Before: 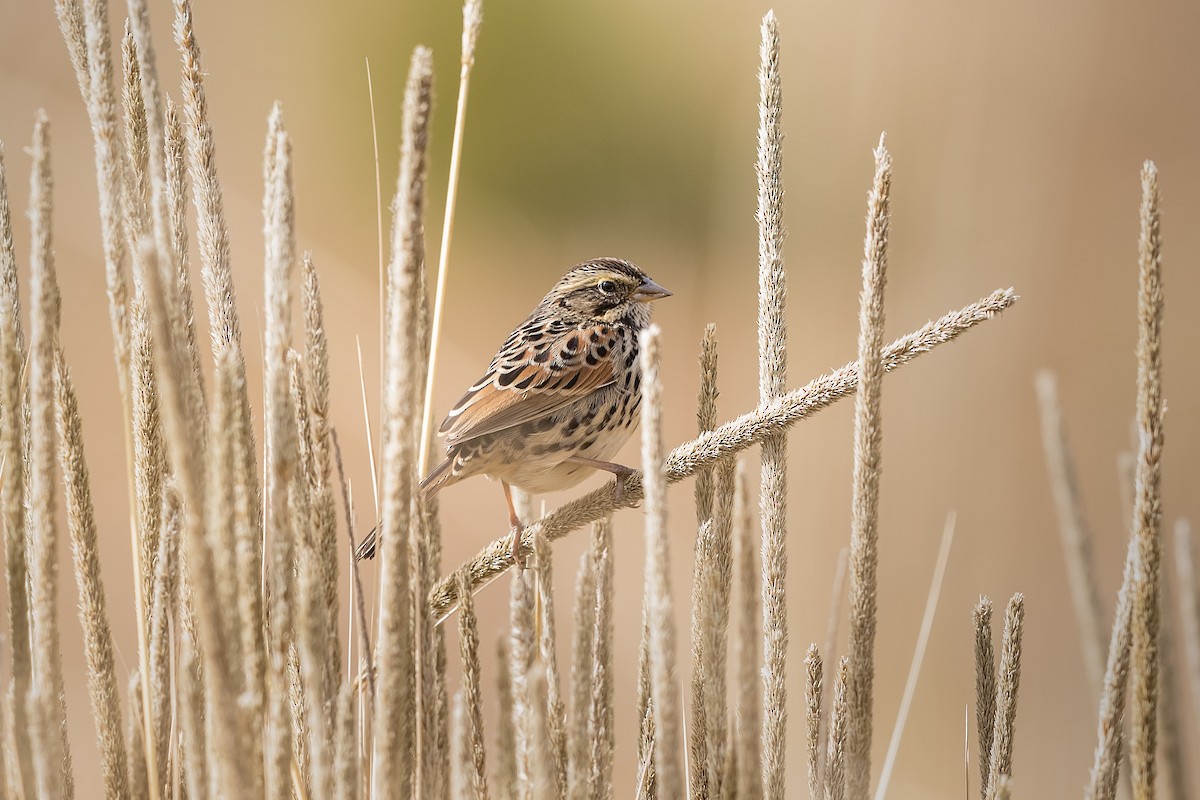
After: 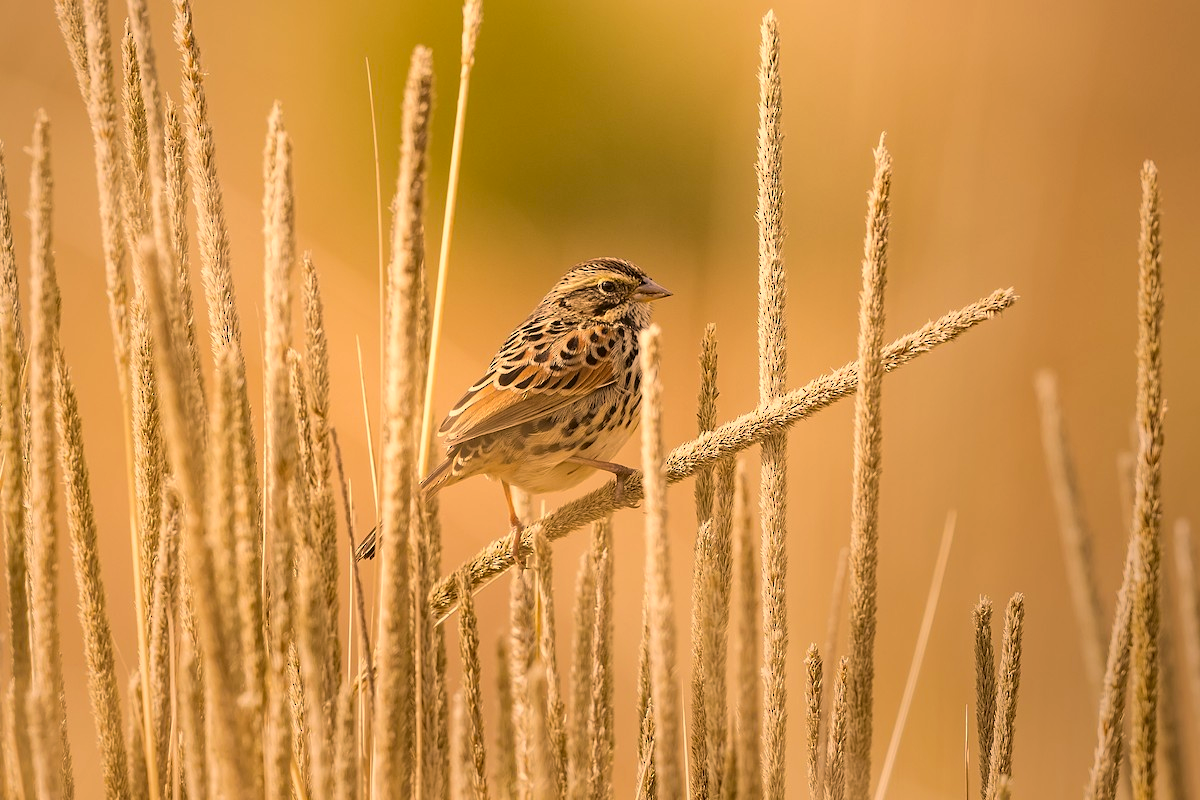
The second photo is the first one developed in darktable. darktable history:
haze removal: compatibility mode true, adaptive false
tone equalizer: edges refinement/feathering 500, mask exposure compensation -1.57 EV, preserve details no
color correction: highlights a* 18.28, highlights b* 35.55, shadows a* 1.74, shadows b* 6.64, saturation 1.01
